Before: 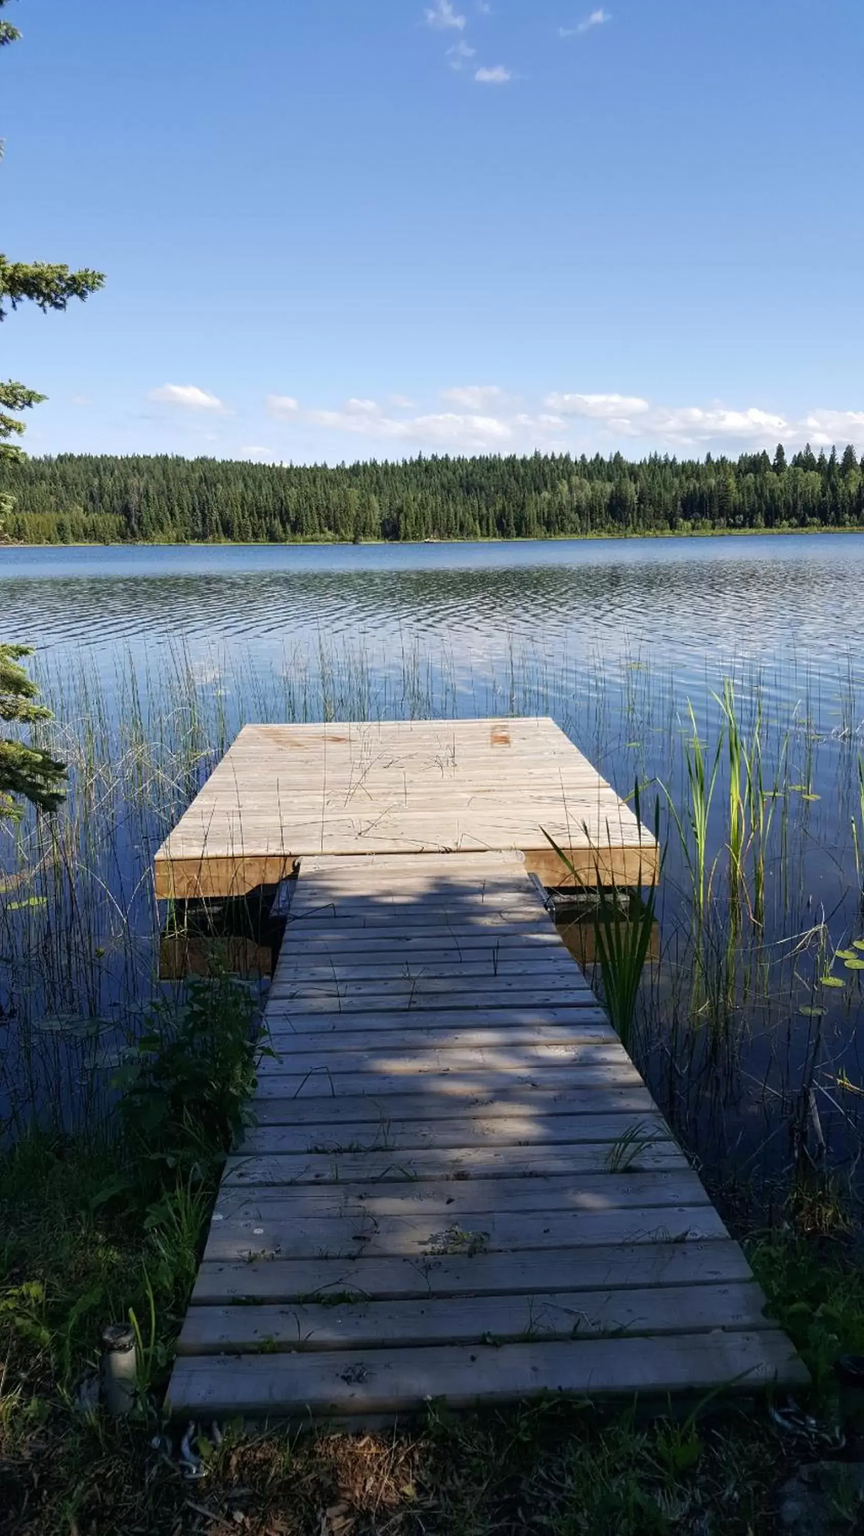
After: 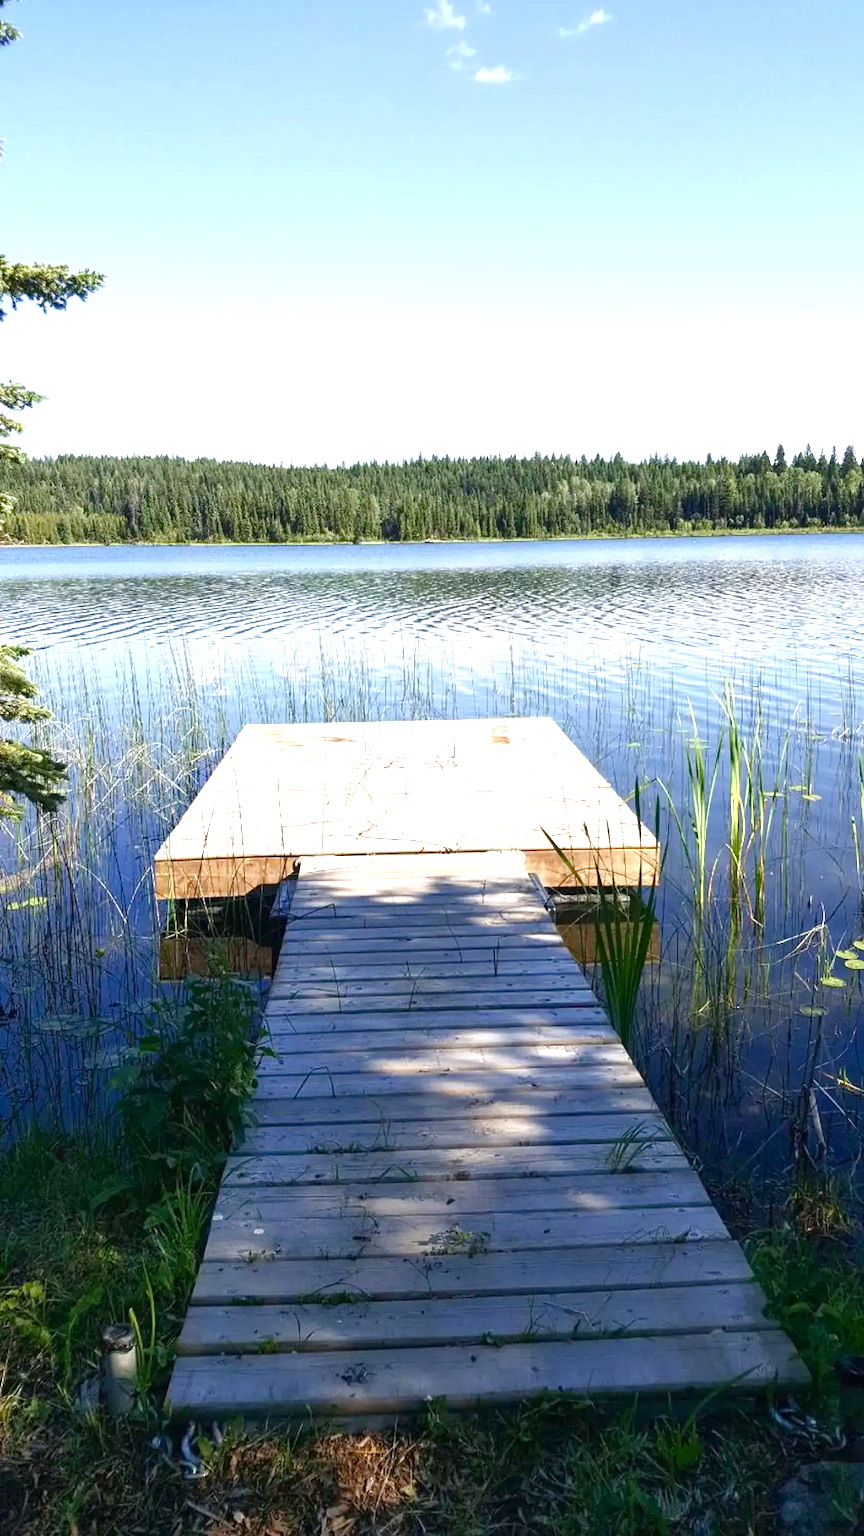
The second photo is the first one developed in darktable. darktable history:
exposure: black level correction 0, exposure 1.2 EV, compensate highlight preservation false
color balance rgb: linear chroma grading › shadows -2.014%, linear chroma grading › highlights -14.788%, linear chroma grading › global chroma -9.37%, linear chroma grading › mid-tones -10.136%, perceptual saturation grading › global saturation 27.675%, perceptual saturation grading › highlights -25.401%, perceptual saturation grading › mid-tones 25.434%, perceptual saturation grading › shadows 49.511%
